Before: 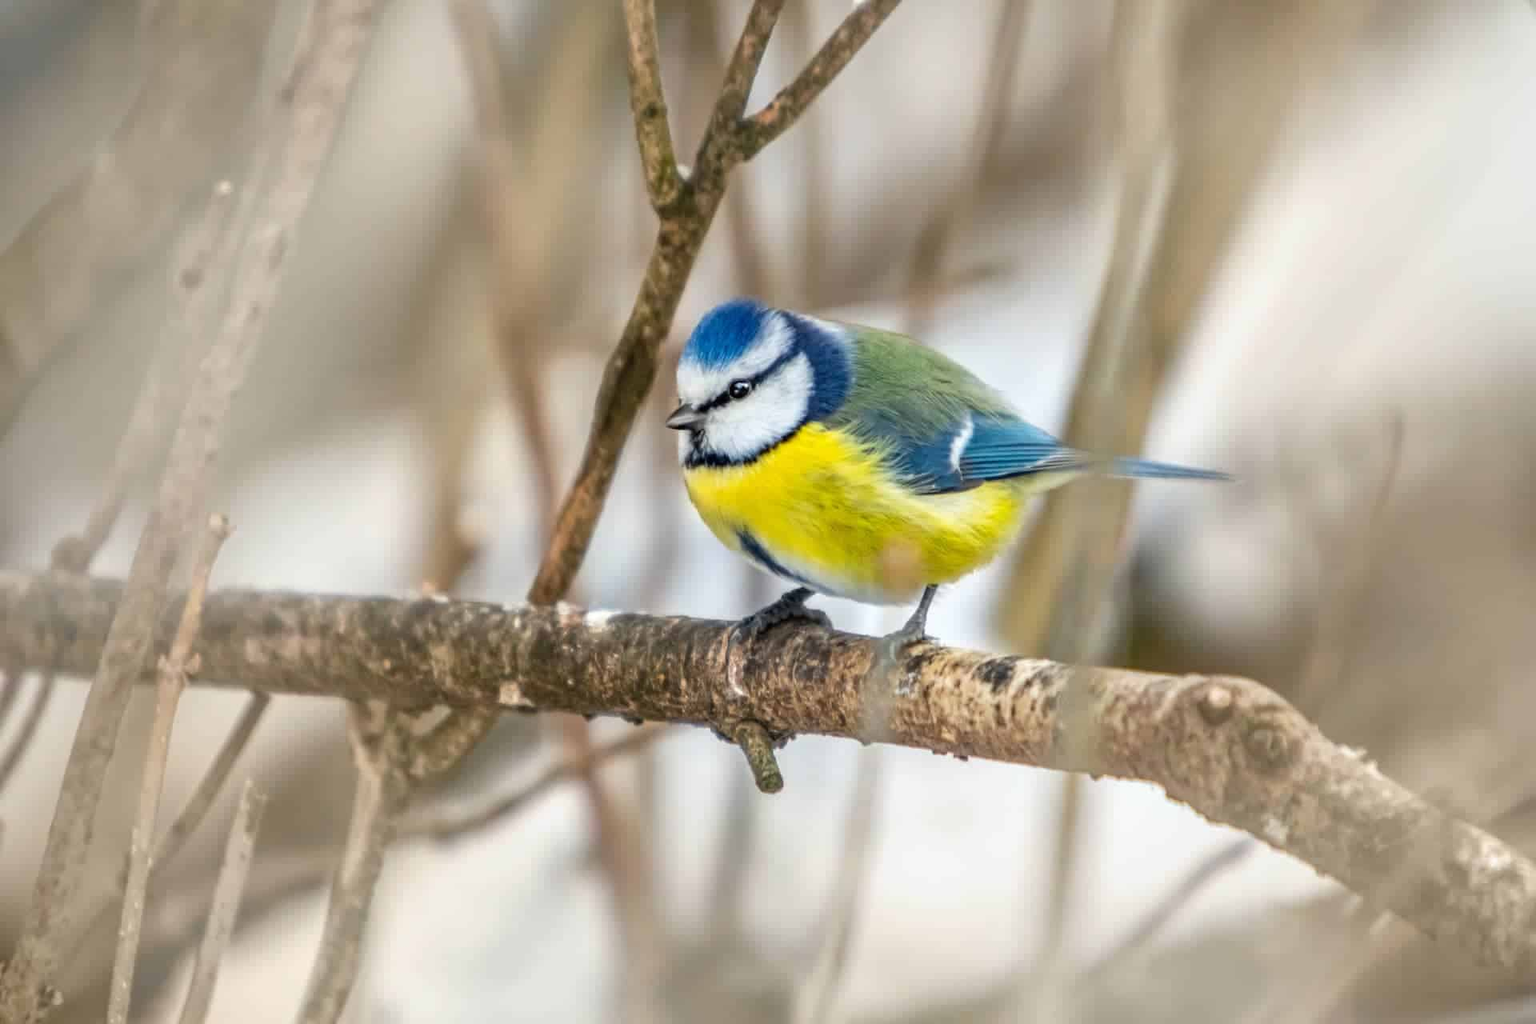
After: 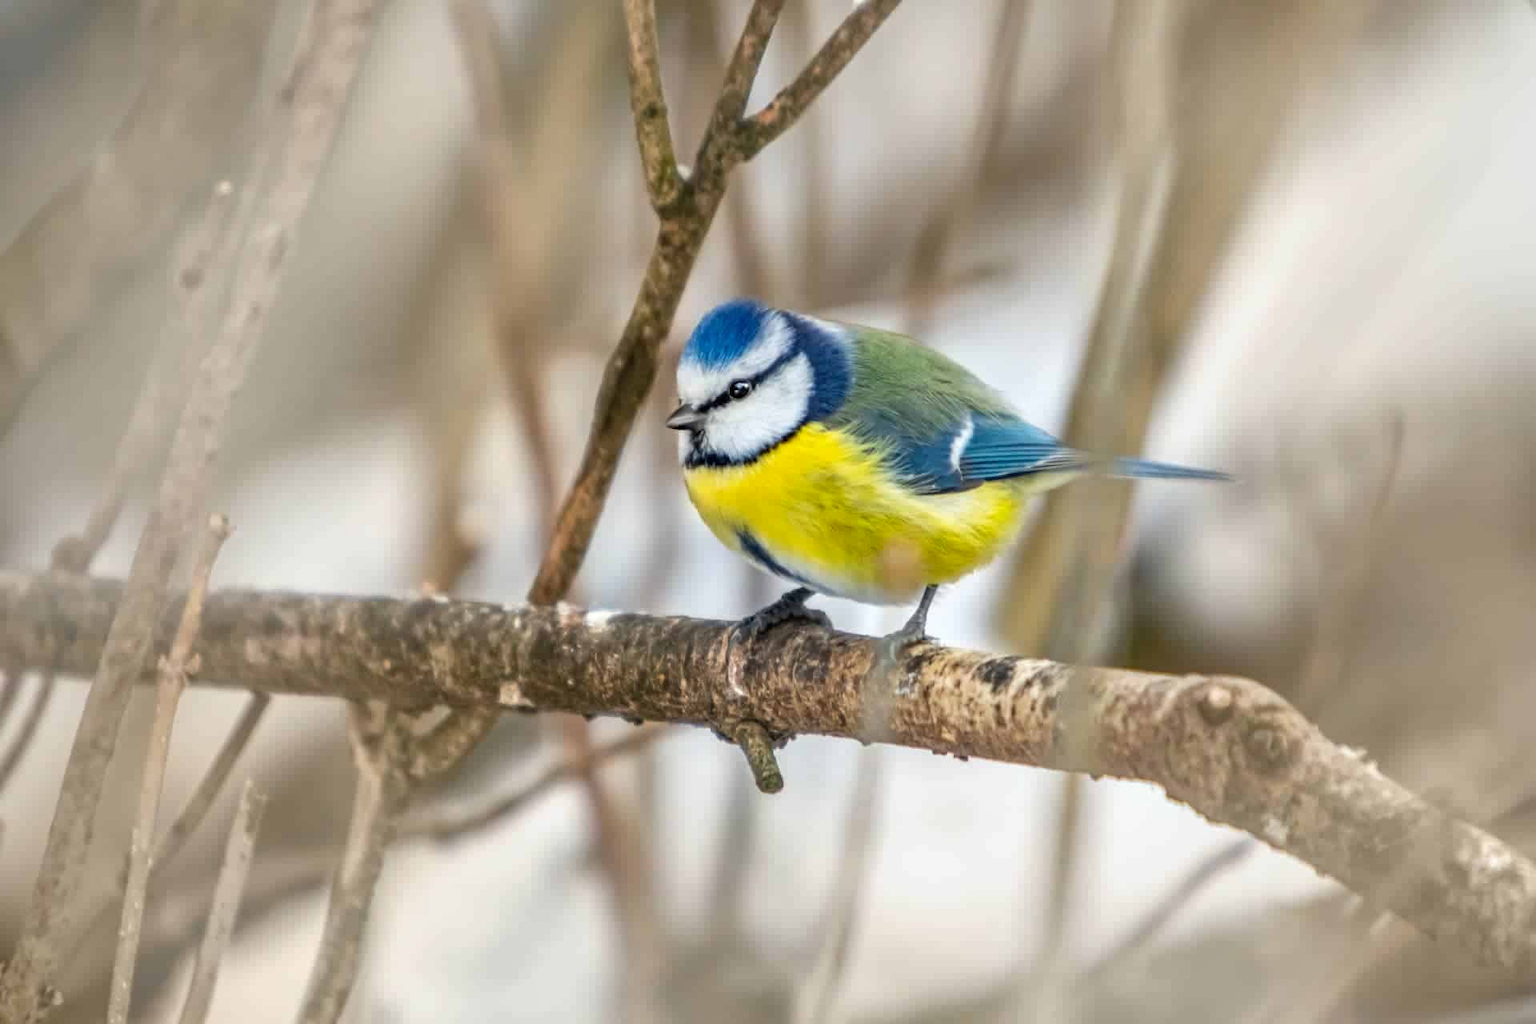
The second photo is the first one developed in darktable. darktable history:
shadows and highlights: shadows 36.15, highlights -27.54, soften with gaussian
